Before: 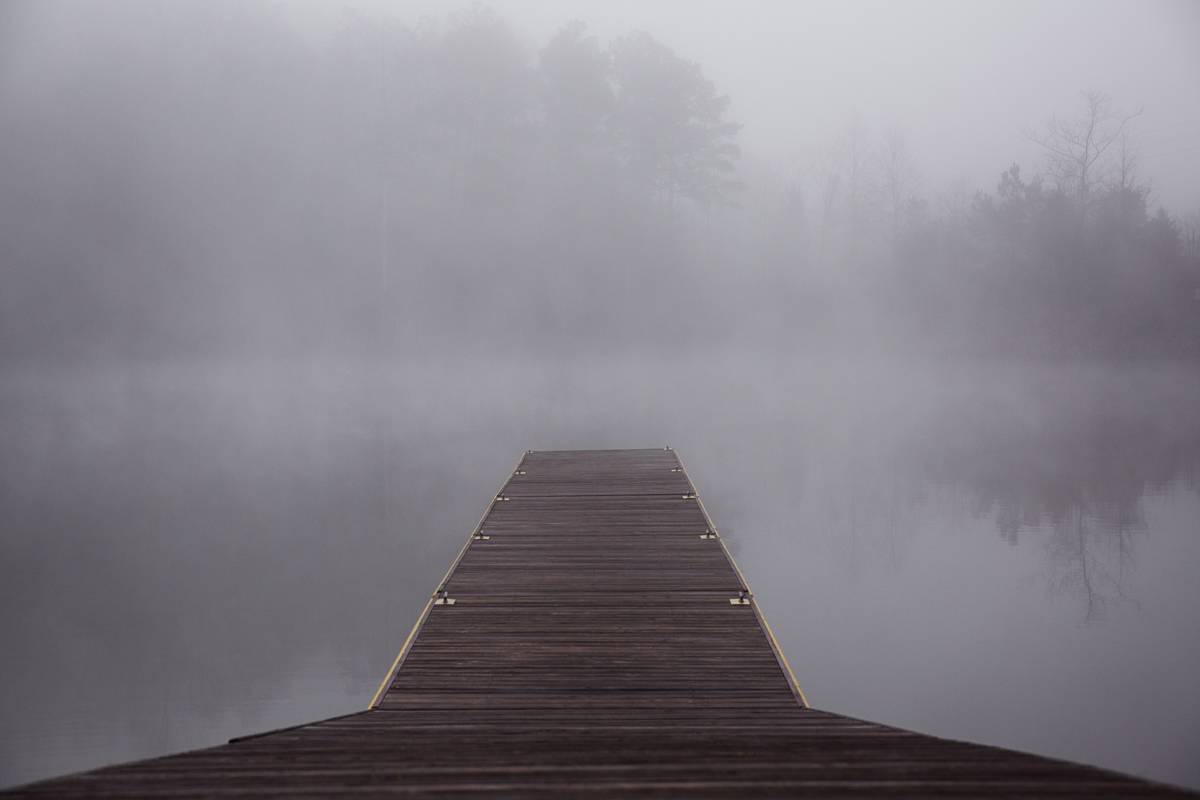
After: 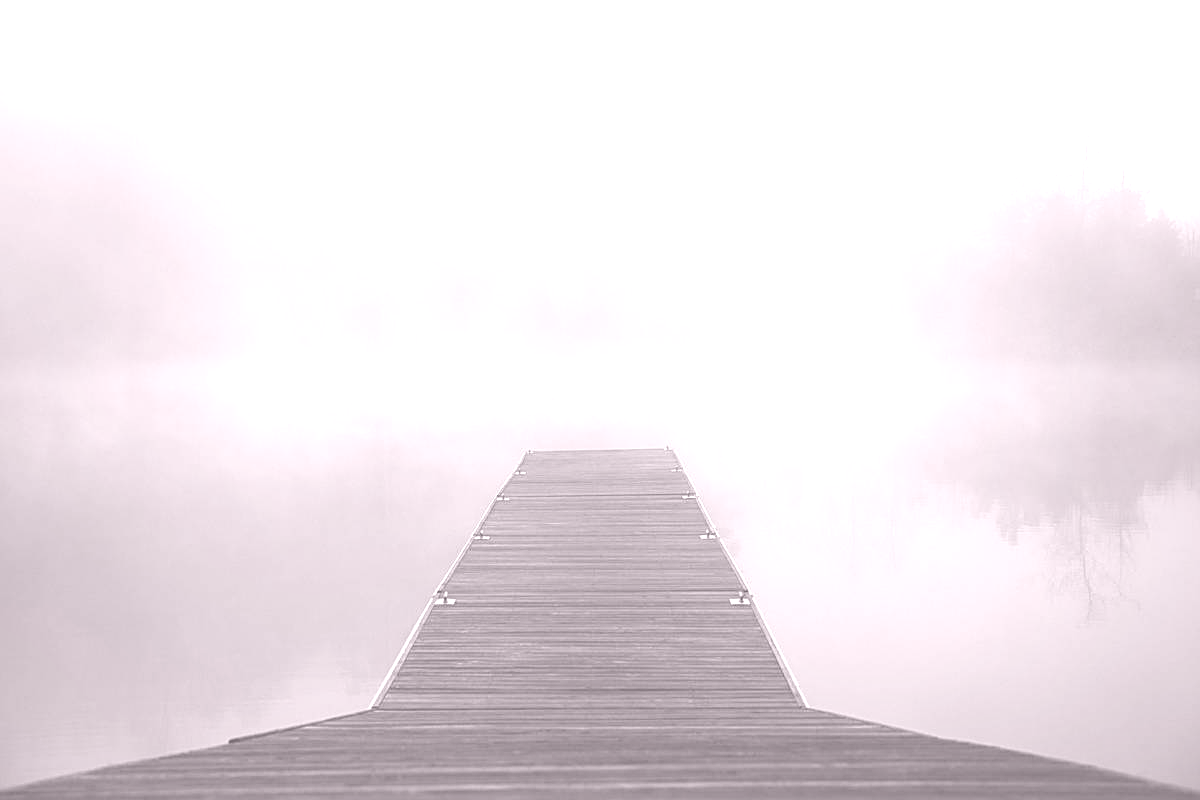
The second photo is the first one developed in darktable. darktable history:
local contrast: detail 110%
sharpen: on, module defaults
colorize: hue 25.2°, saturation 83%, source mix 82%, lightness 79%, version 1
